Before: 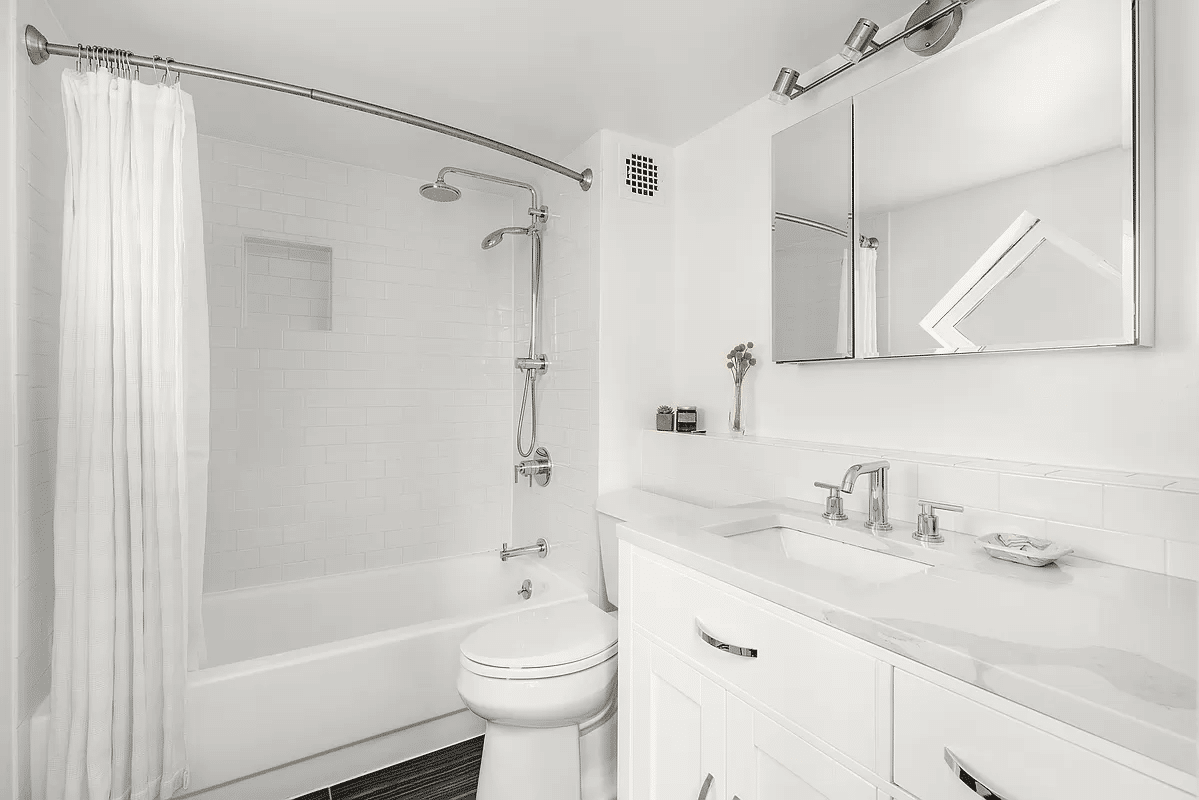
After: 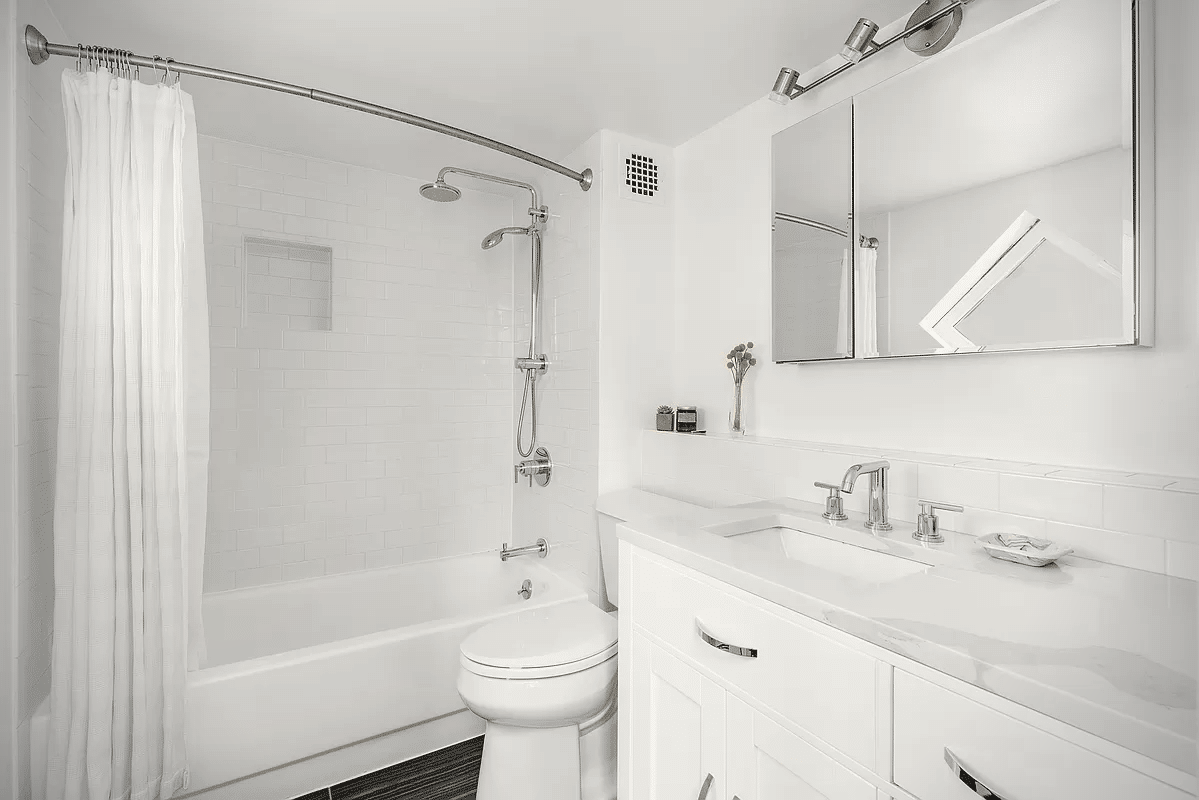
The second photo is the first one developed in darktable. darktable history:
tone equalizer: on, module defaults
vignetting: on, module defaults
color balance: output saturation 110%
white balance: emerald 1
